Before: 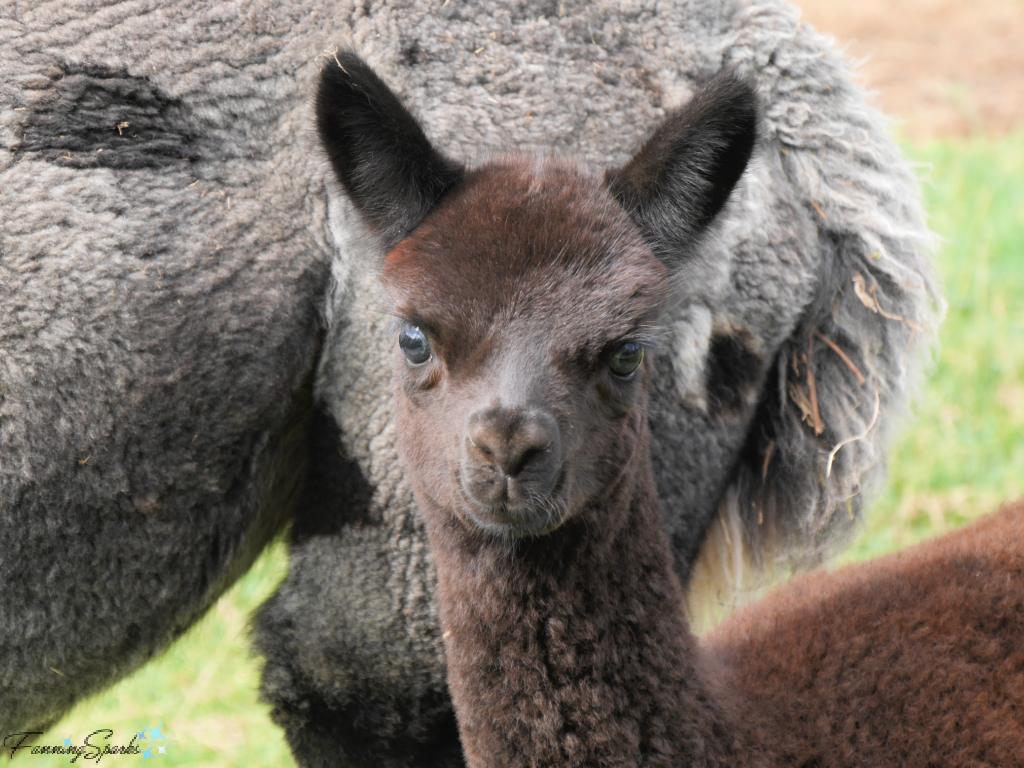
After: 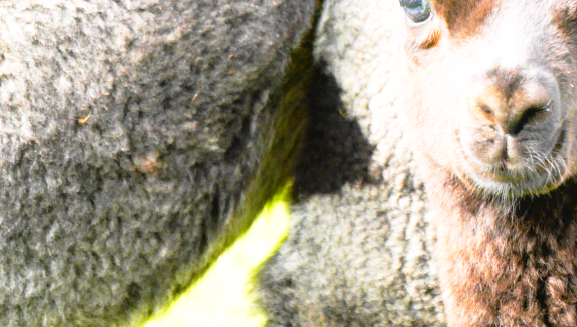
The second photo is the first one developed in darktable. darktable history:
crop: top 44.483%, right 43.593%, bottom 12.892%
exposure: black level correction 0, exposure 0.9 EV, compensate highlight preservation false
base curve: curves: ch0 [(0, 0) (0.012, 0.01) (0.073, 0.168) (0.31, 0.711) (0.645, 0.957) (1, 1)], preserve colors none
color contrast: green-magenta contrast 1.55, blue-yellow contrast 1.83
